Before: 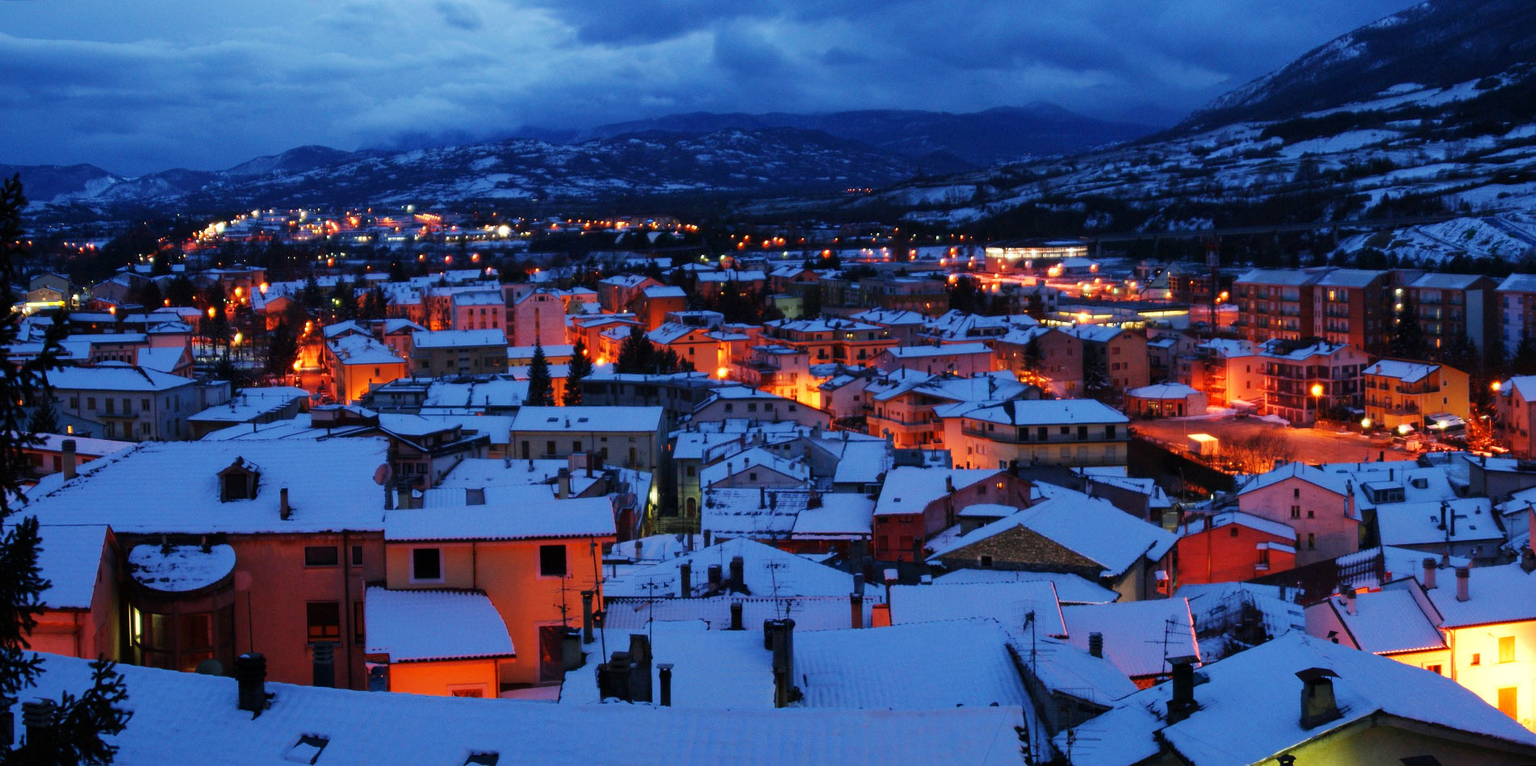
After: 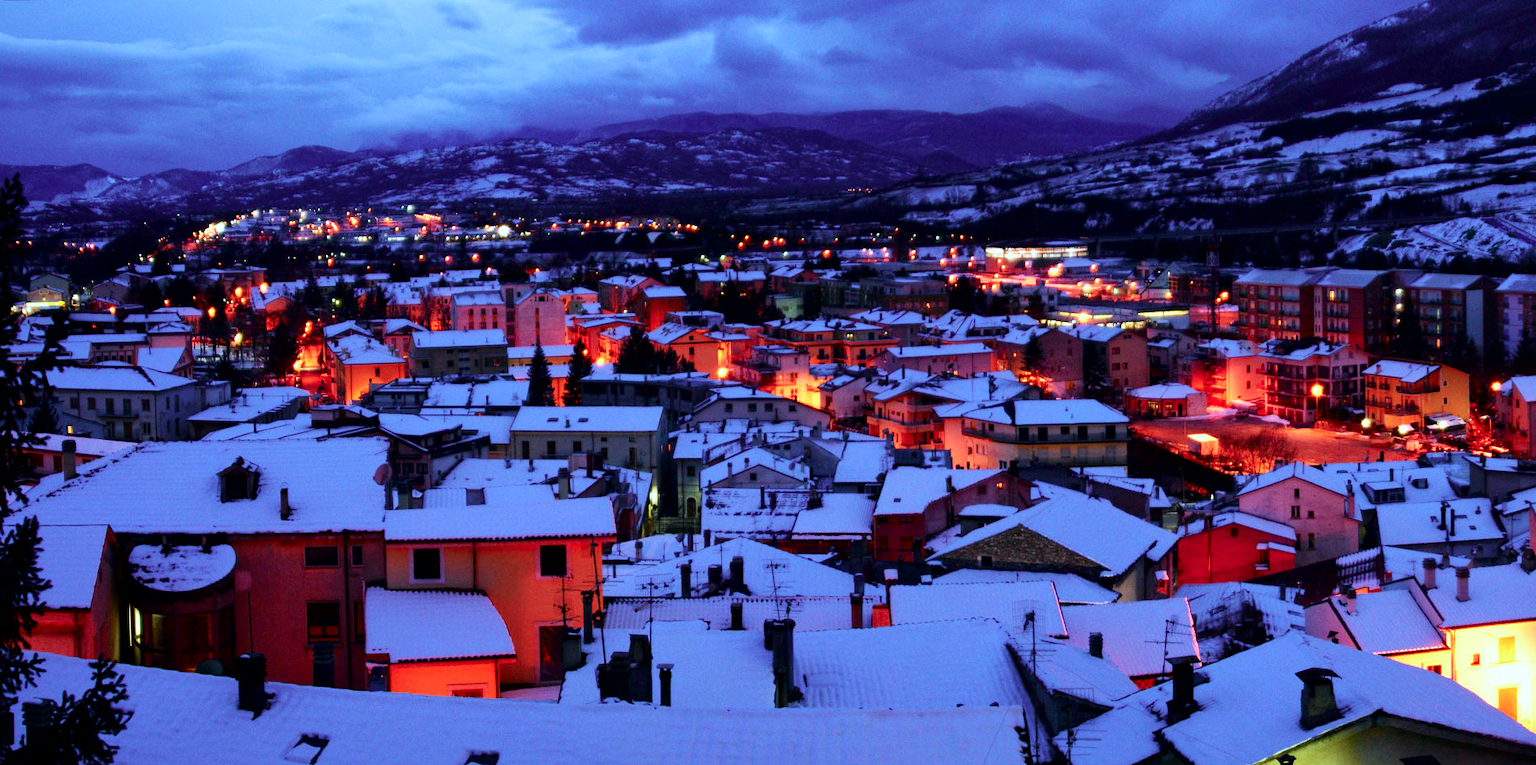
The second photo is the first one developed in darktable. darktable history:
tone curve: curves: ch0 [(0, 0) (0.058, 0.027) (0.214, 0.183) (0.304, 0.288) (0.522, 0.549) (0.658, 0.7) (0.741, 0.775) (0.844, 0.866) (0.986, 0.957)]; ch1 [(0, 0) (0.172, 0.123) (0.312, 0.296) (0.437, 0.429) (0.471, 0.469) (0.502, 0.5) (0.513, 0.515) (0.572, 0.603) (0.617, 0.653) (0.68, 0.724) (0.889, 0.924) (1, 1)]; ch2 [(0, 0) (0.411, 0.424) (0.489, 0.49) (0.502, 0.5) (0.517, 0.519) (0.549, 0.578) (0.604, 0.628) (0.693, 0.686) (1, 1)], color space Lab, independent channels, preserve colors none
local contrast: mode bilateral grid, contrast 20, coarseness 50, detail 120%, midtone range 0.2
levels: levels [0, 0.476, 0.951]
white balance: red 0.926, green 1.003, blue 1.133
